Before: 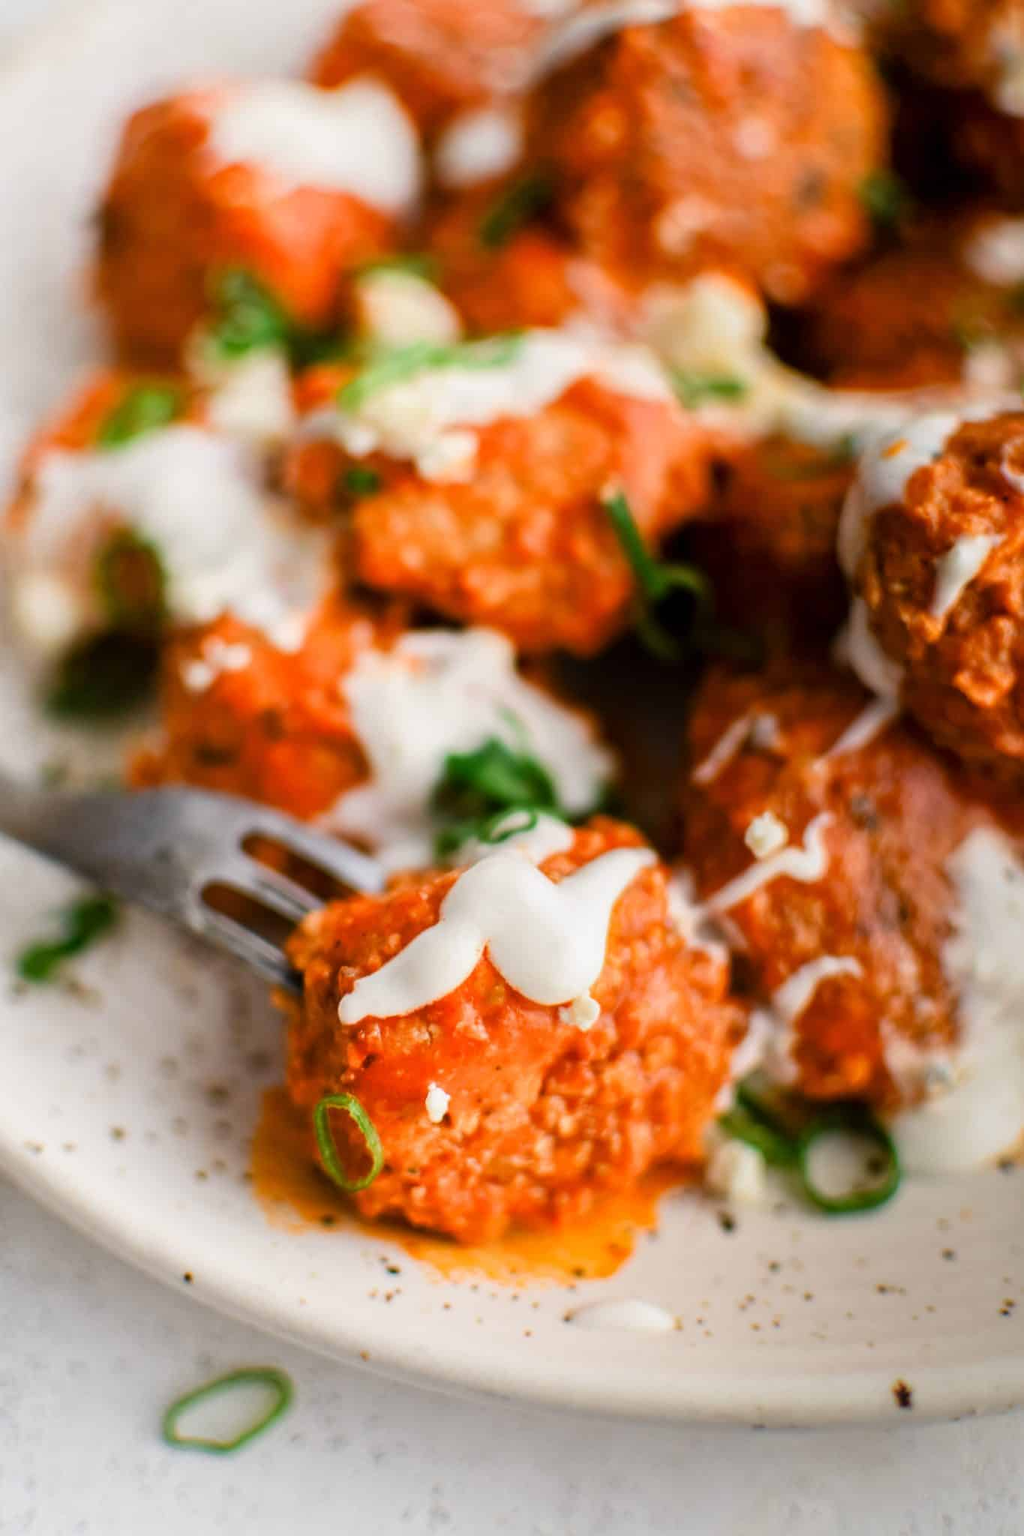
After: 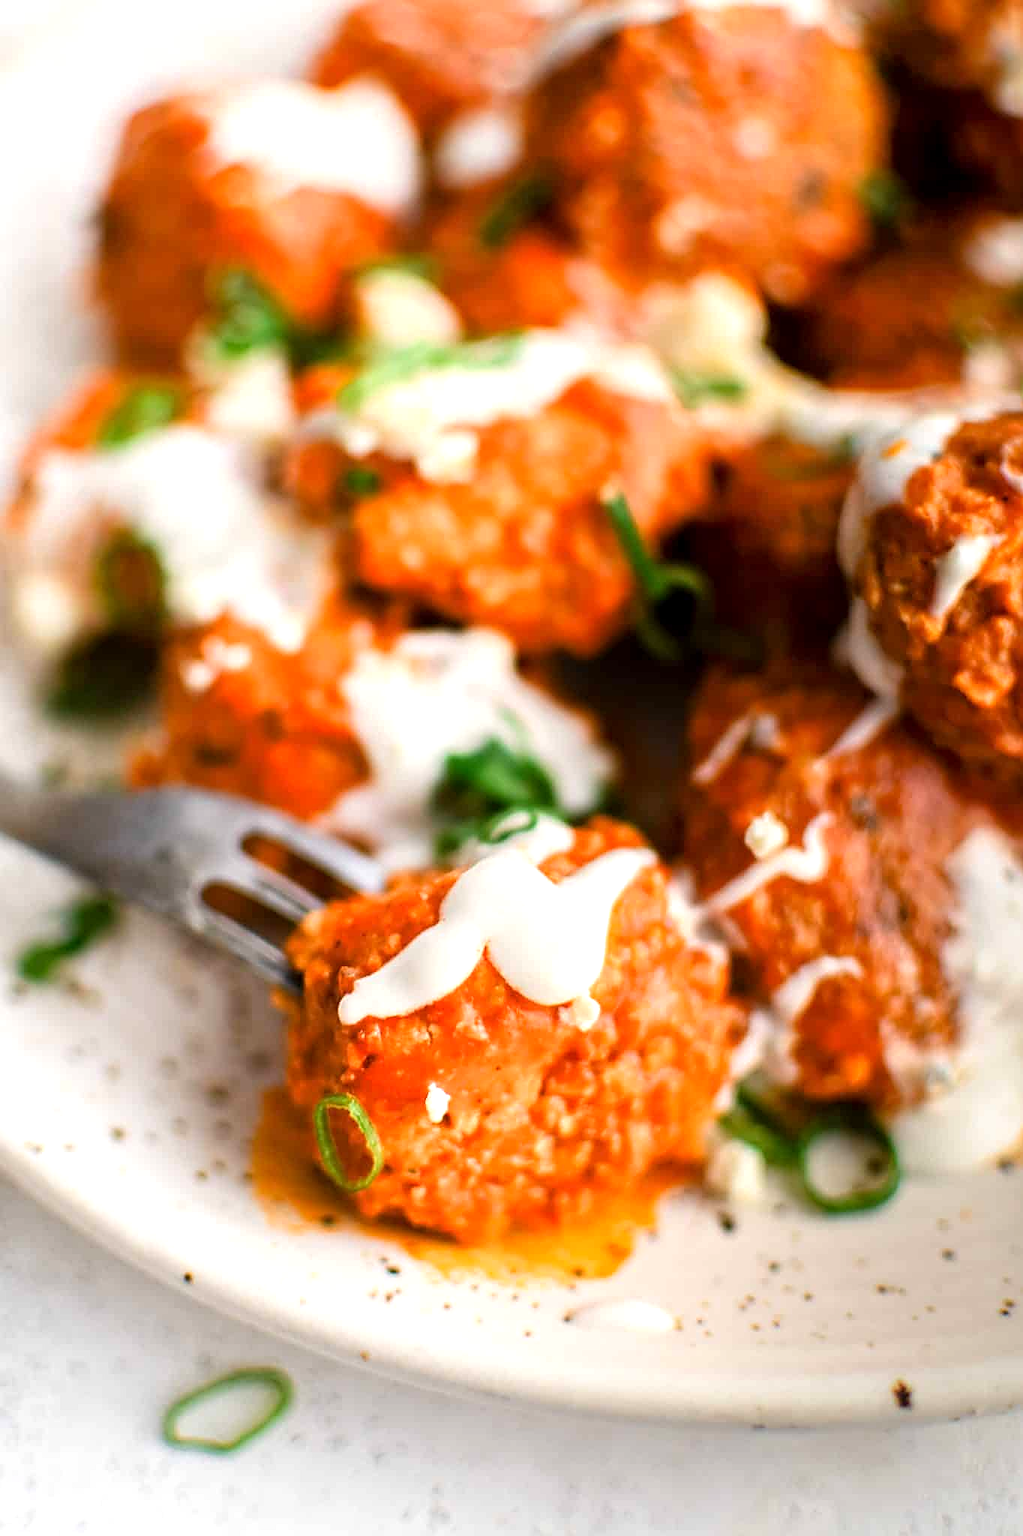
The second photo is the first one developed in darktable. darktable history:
exposure: black level correction 0.001, exposure 0.498 EV, compensate exposure bias true, compensate highlight preservation false
sharpen: on, module defaults
